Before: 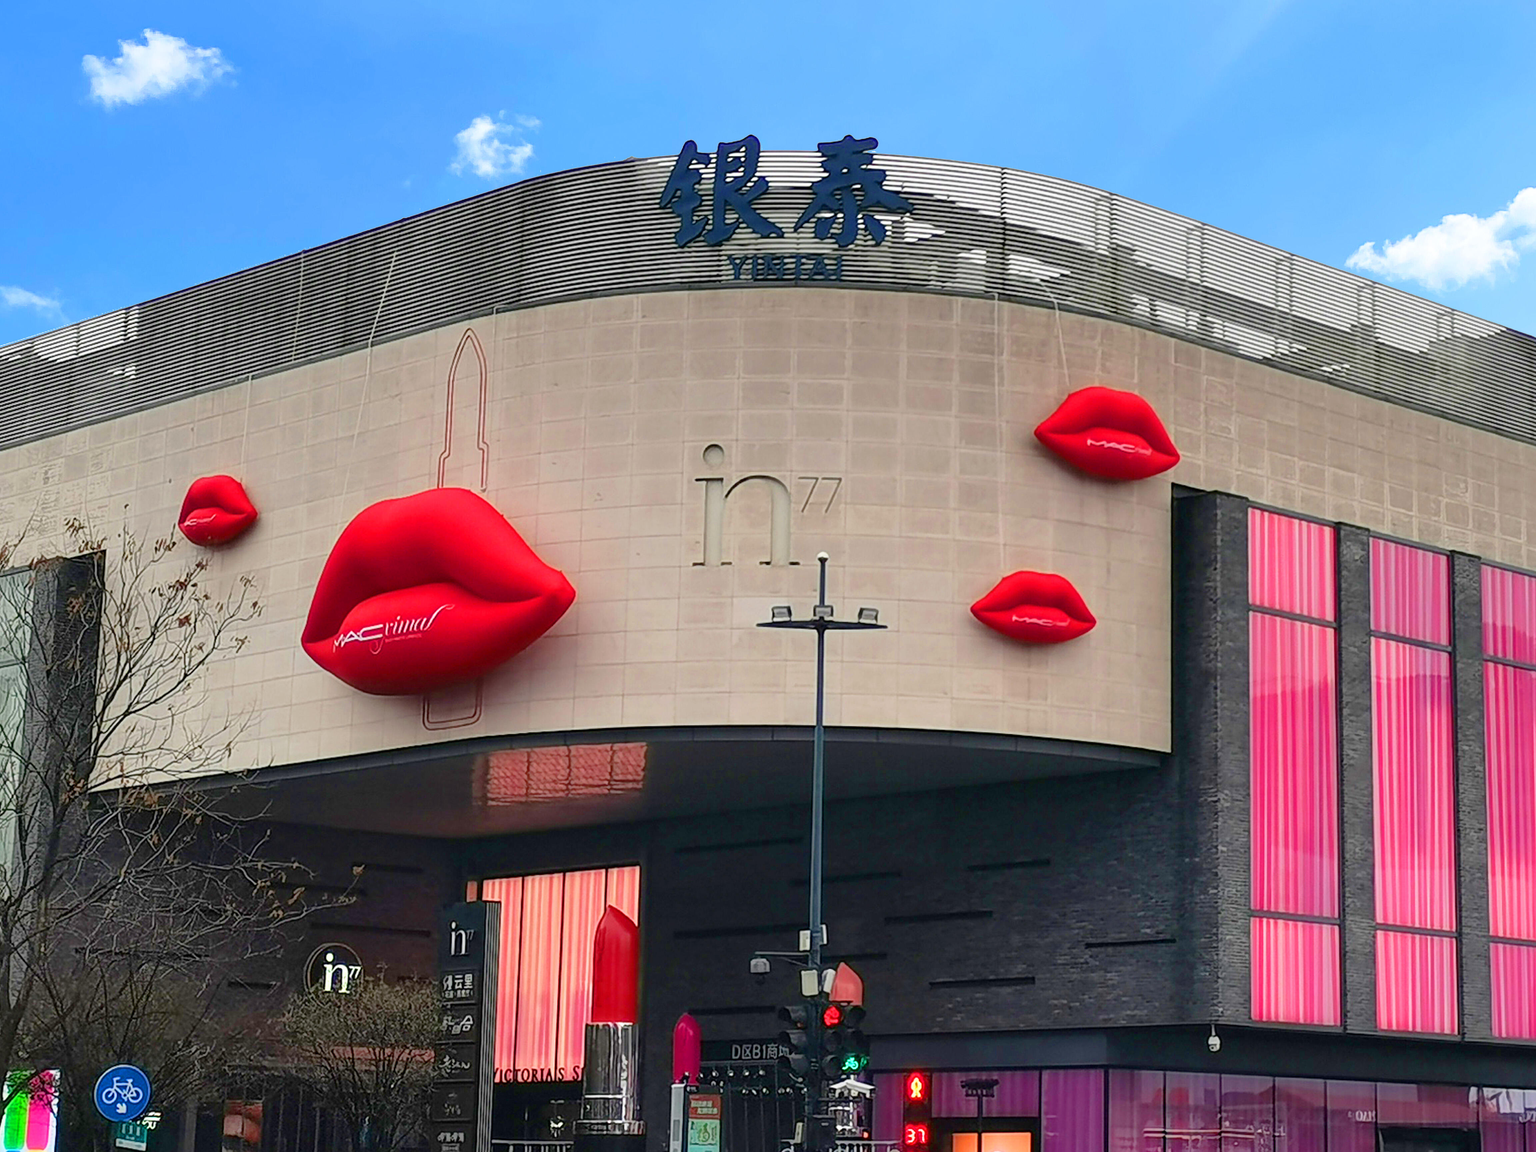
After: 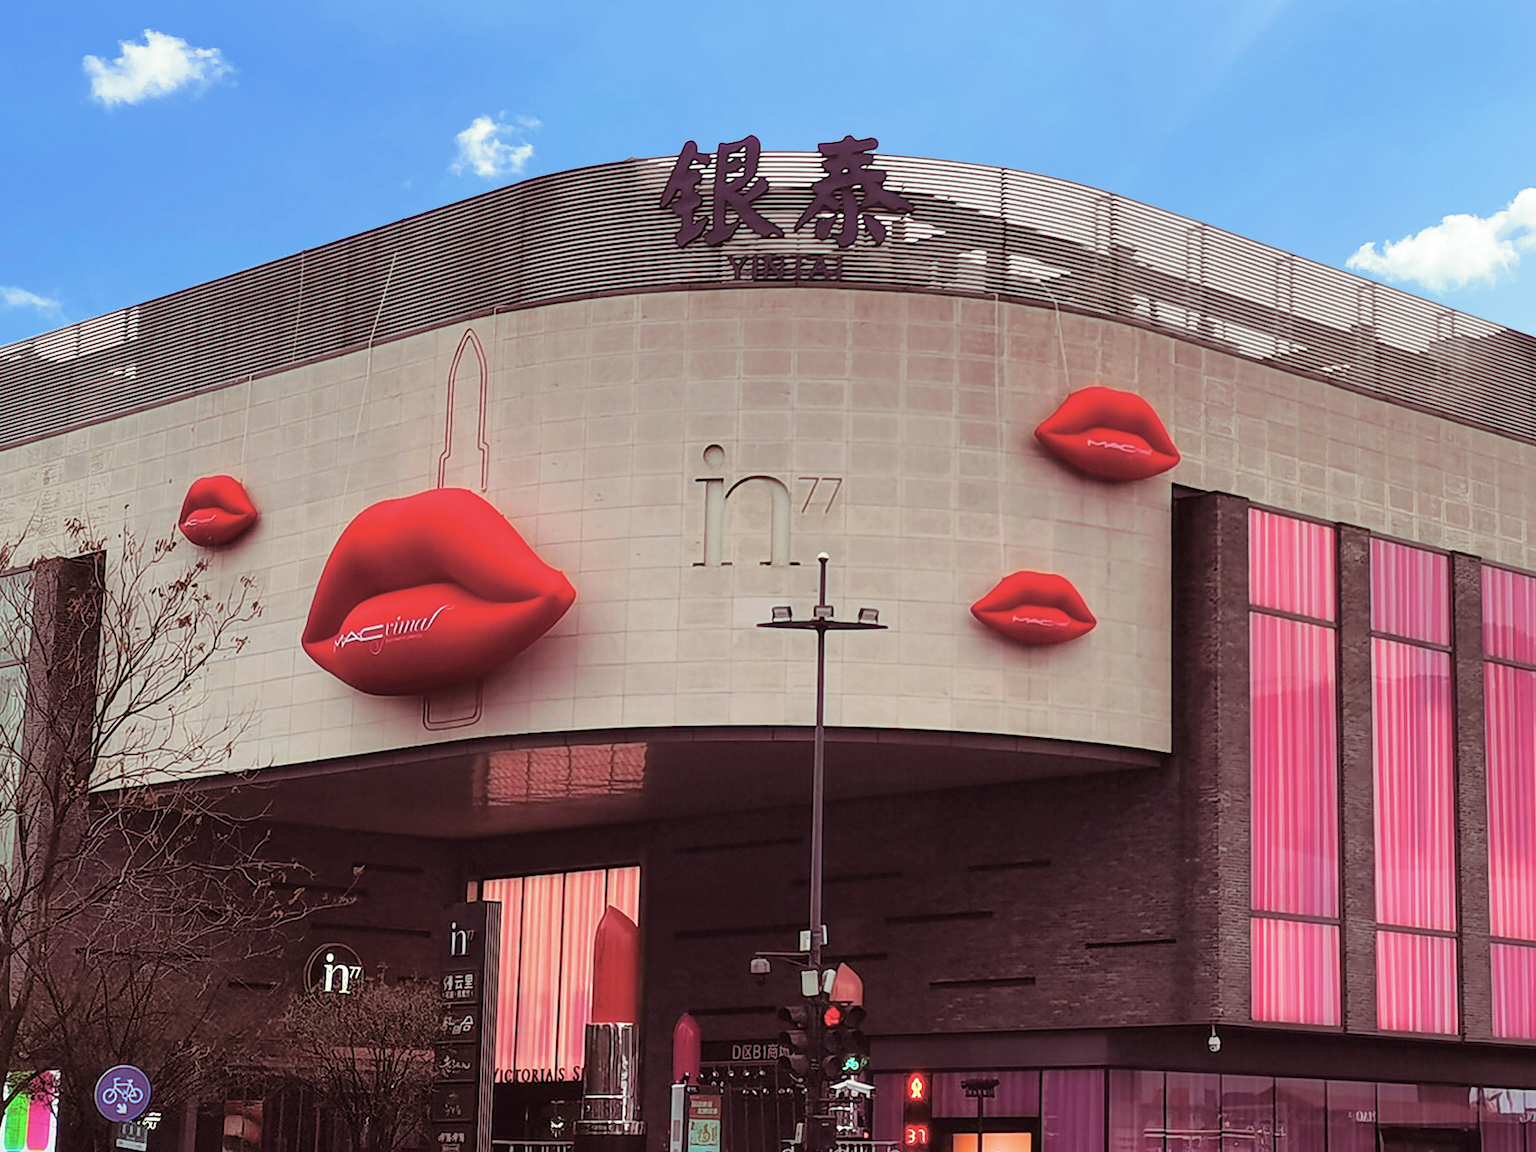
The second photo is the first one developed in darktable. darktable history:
split-toning: shadows › hue 360°
color correction: saturation 0.85
